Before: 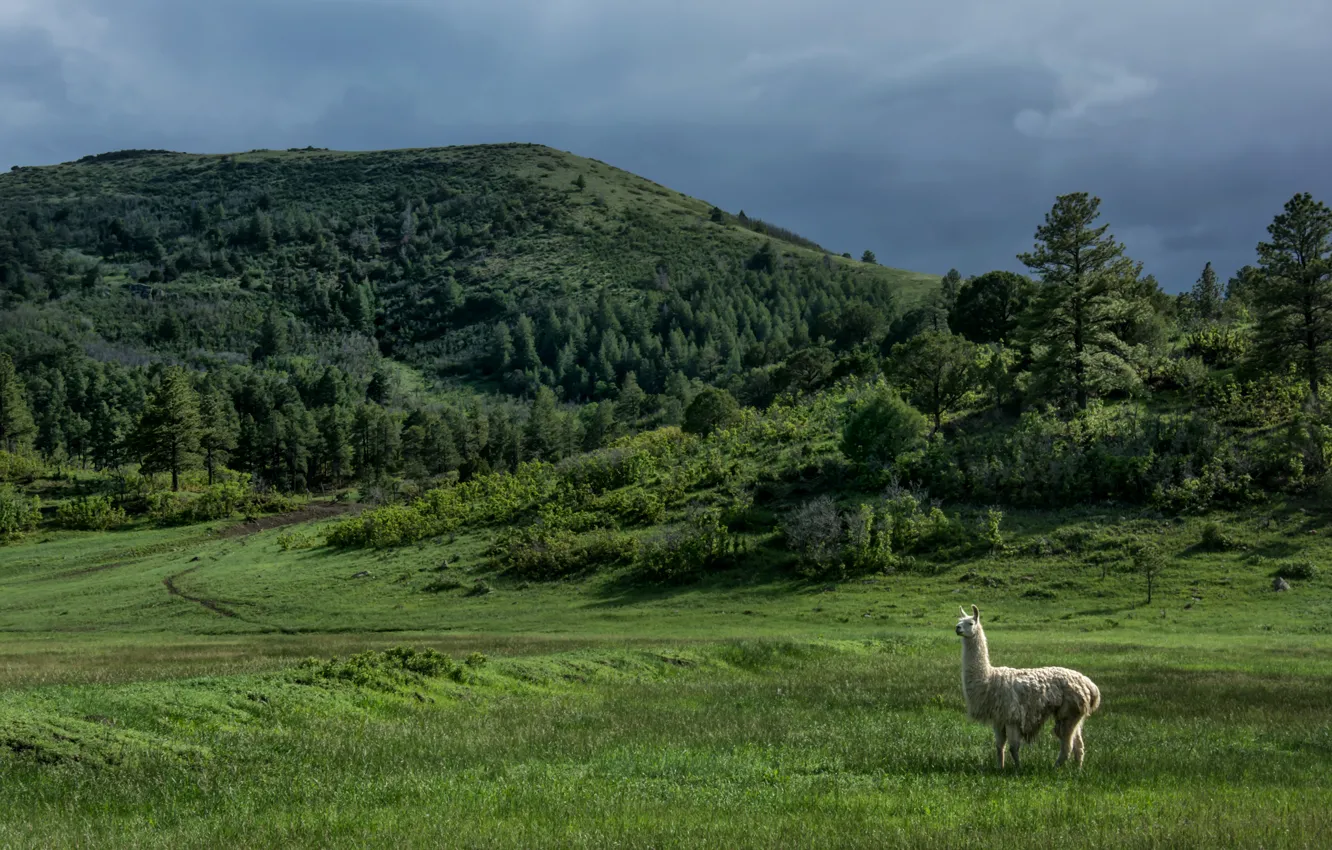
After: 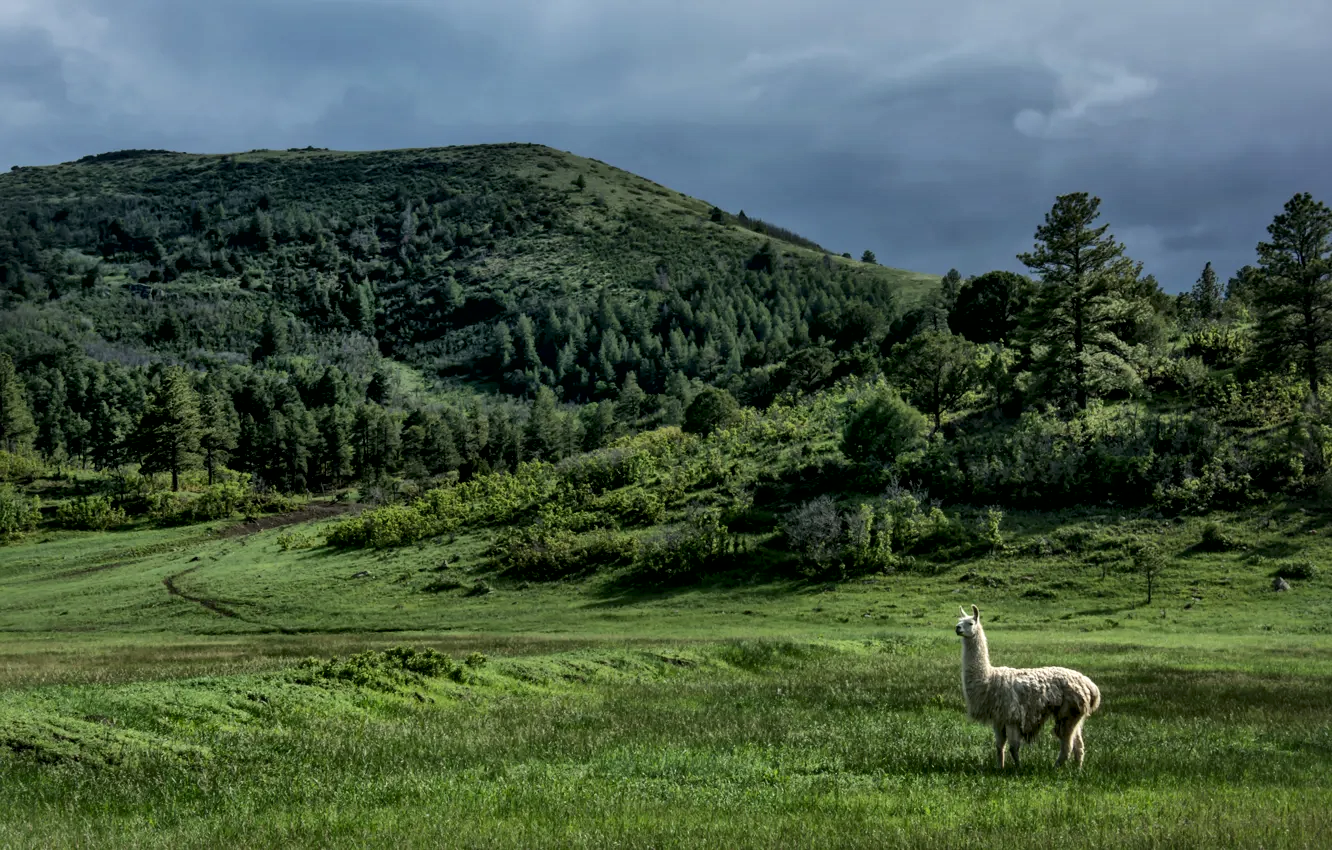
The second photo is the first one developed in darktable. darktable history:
local contrast: mode bilateral grid, contrast 24, coarseness 59, detail 152%, midtone range 0.2
exposure: compensate exposure bias true, compensate highlight preservation false
